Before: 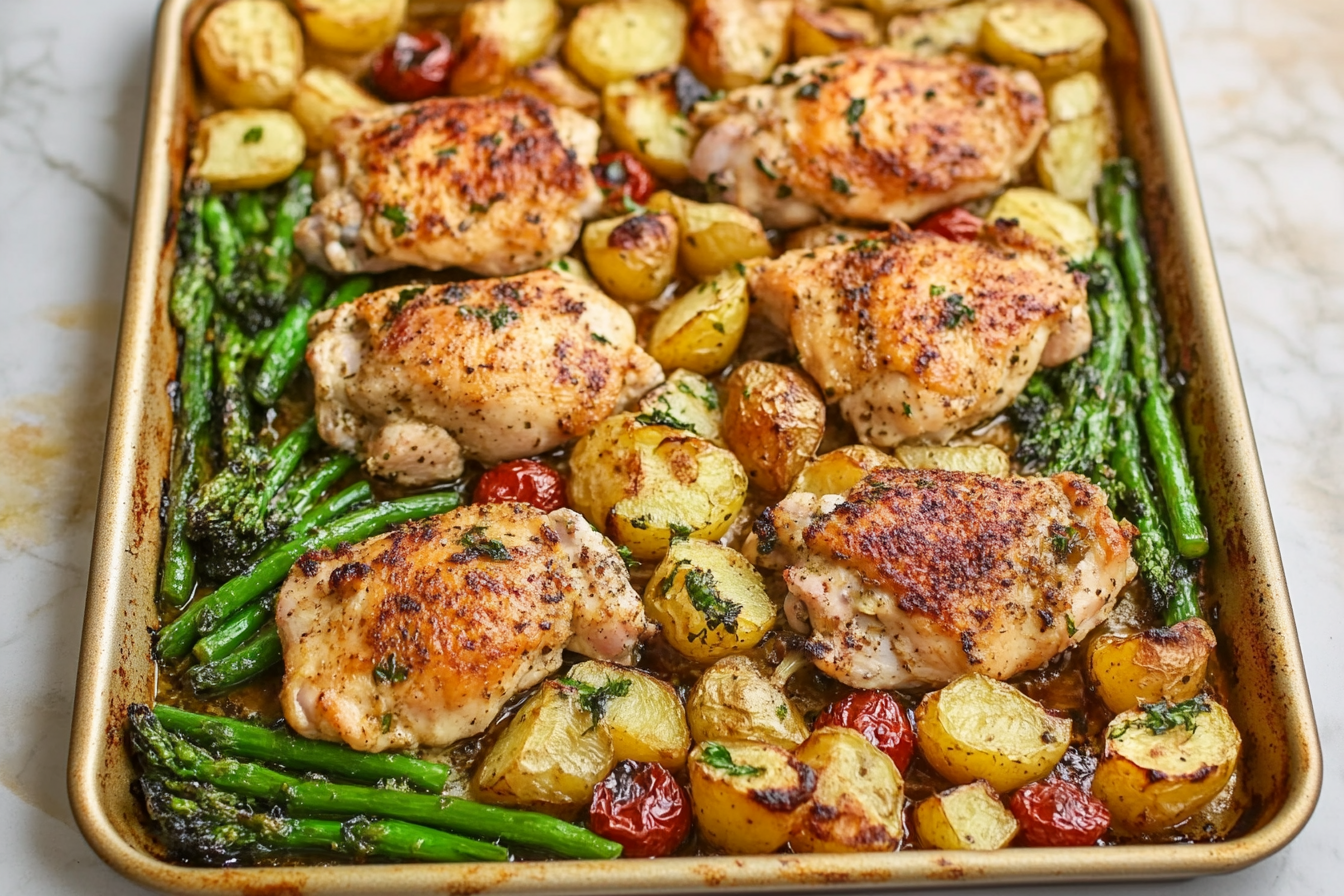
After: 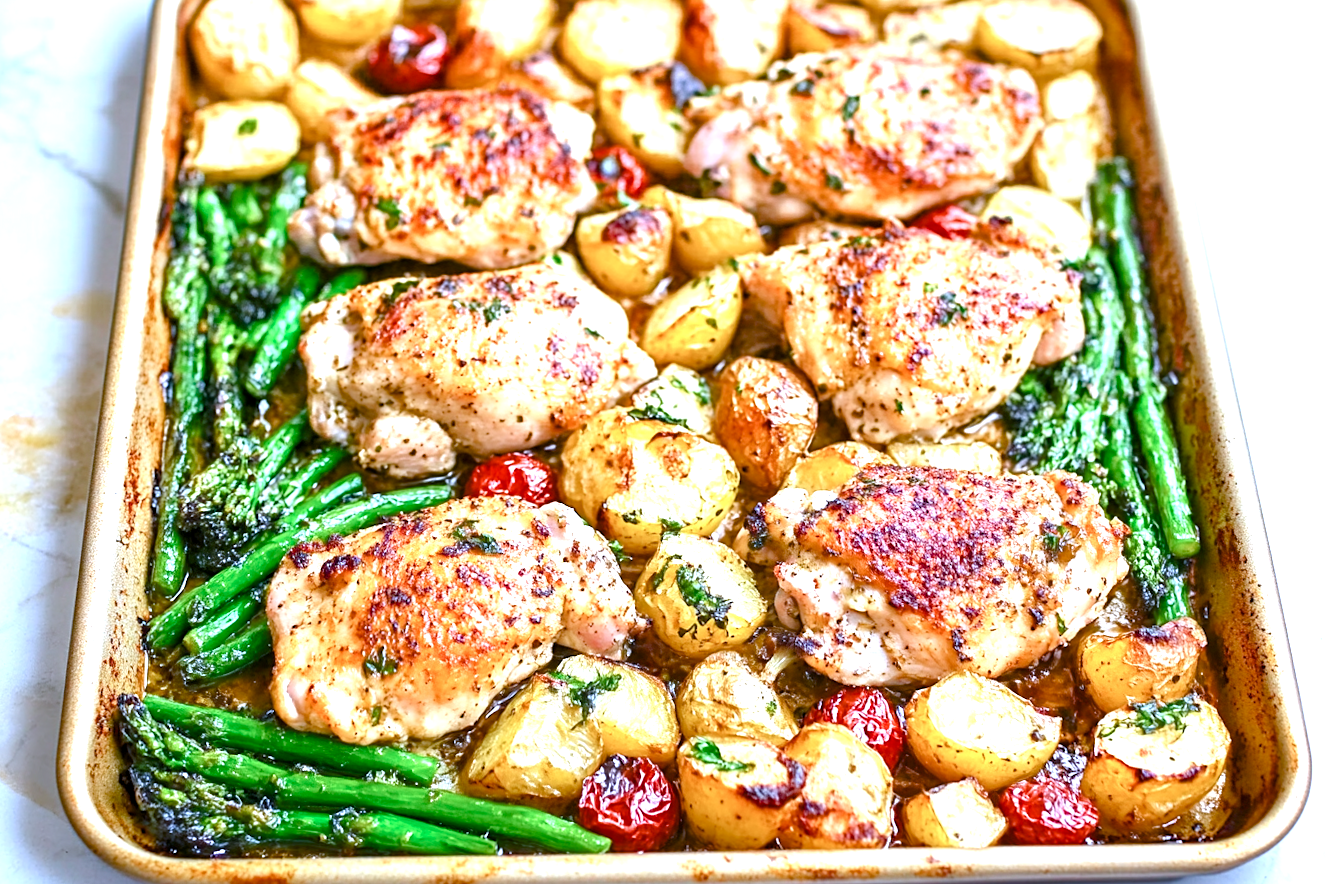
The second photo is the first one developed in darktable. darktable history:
sharpen: amount 0.2
color balance rgb: shadows lift › chroma 1%, shadows lift › hue 240.84°, highlights gain › chroma 2%, highlights gain › hue 73.2°, global offset › luminance -0.5%, perceptual saturation grading › global saturation 20%, perceptual saturation grading › highlights -25%, perceptual saturation grading › shadows 50%, global vibrance 15%
exposure: exposure 1.25 EV, compensate exposure bias true, compensate highlight preservation false
color calibration: illuminant as shot in camera, adaptation linear Bradford (ICC v4), x 0.406, y 0.405, temperature 3570.35 K, saturation algorithm version 1 (2020)
crop and rotate: angle -0.5°
